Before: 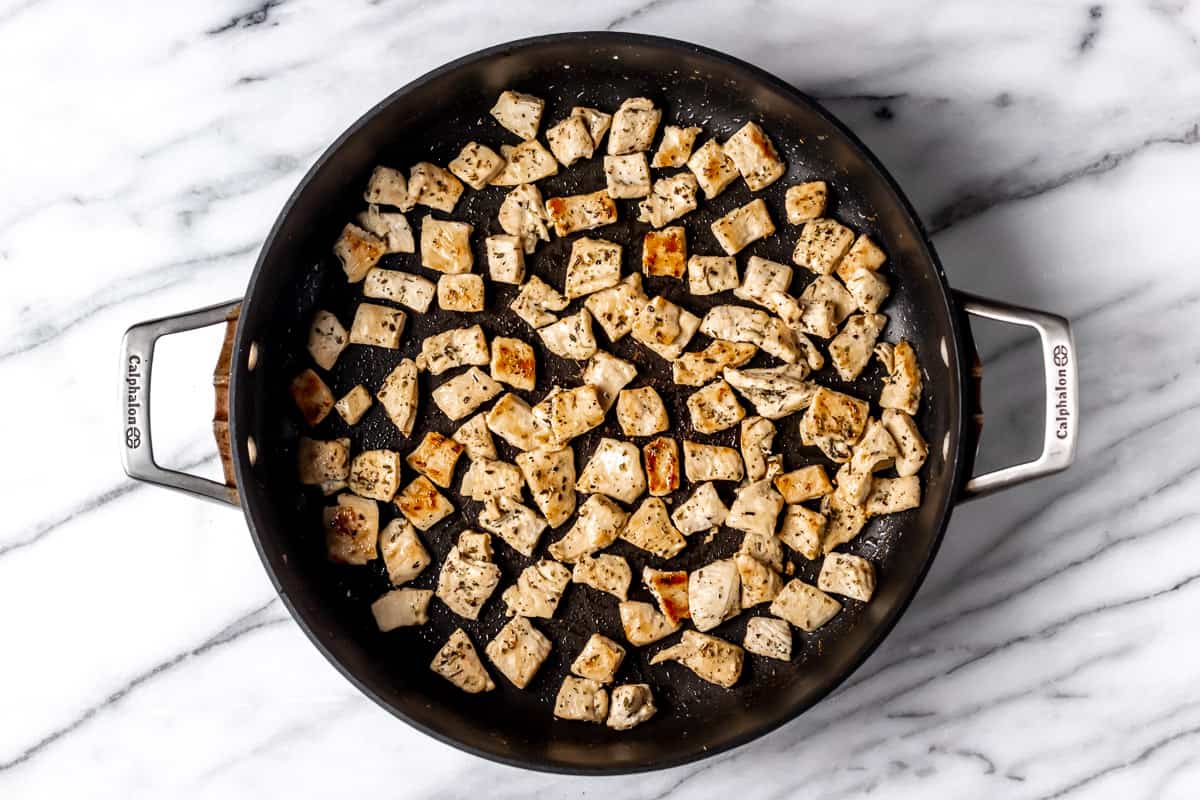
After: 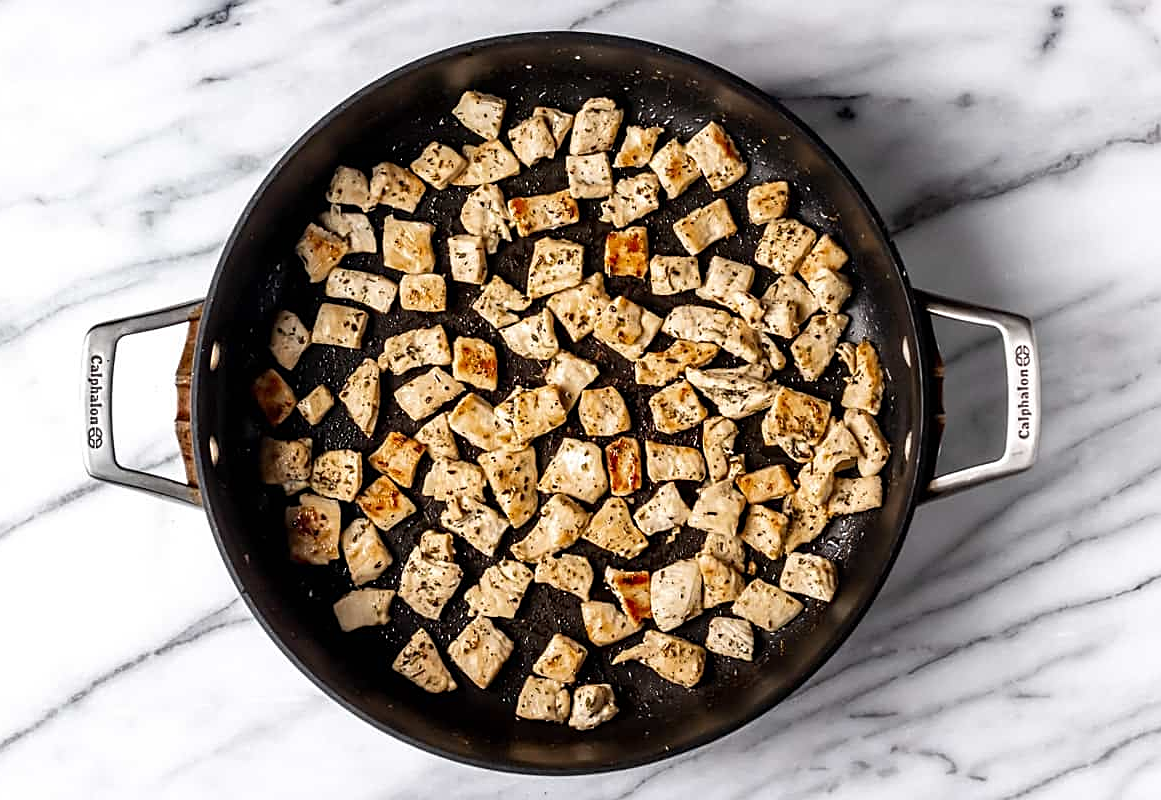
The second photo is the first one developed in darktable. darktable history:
sharpen: on, module defaults
crop and rotate: left 3.247%
